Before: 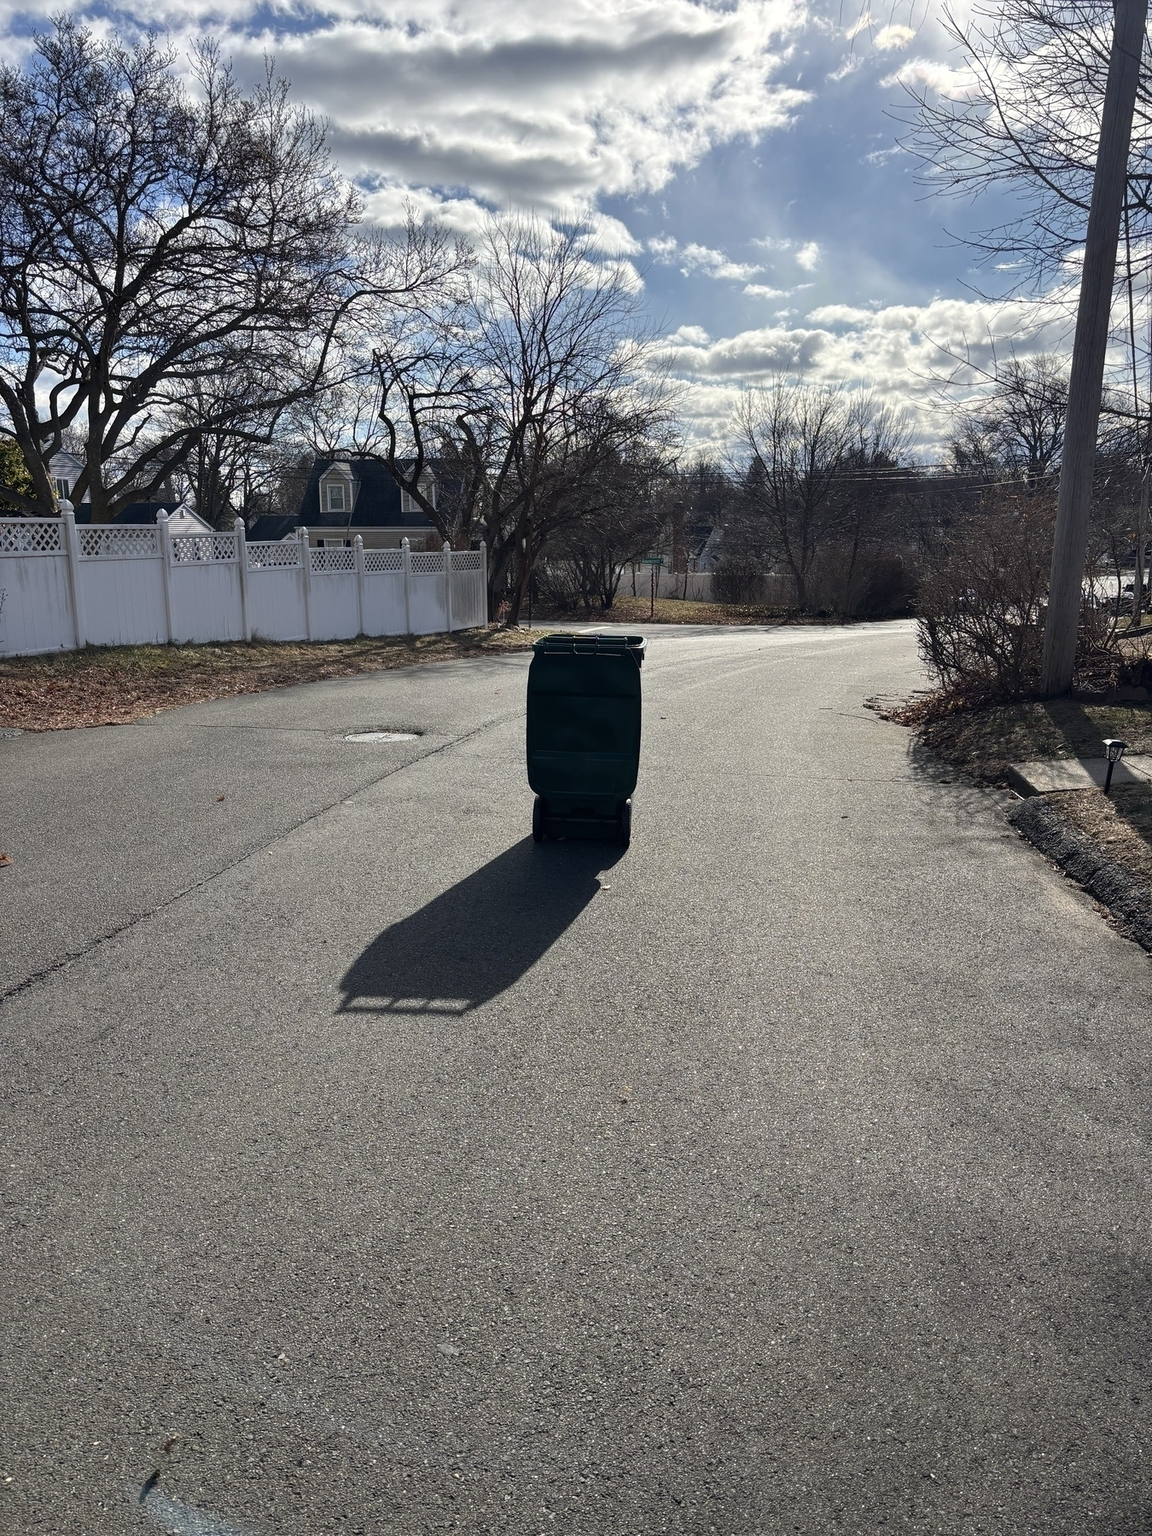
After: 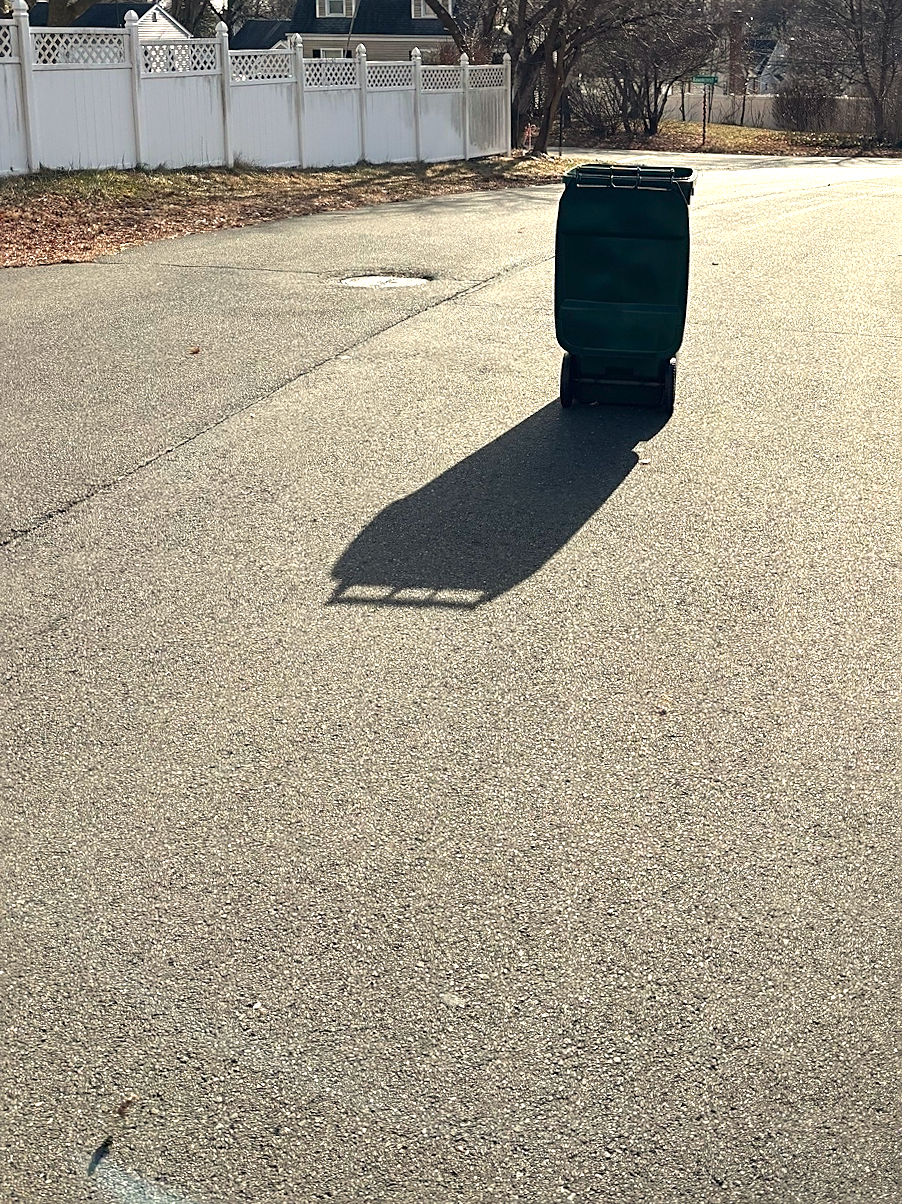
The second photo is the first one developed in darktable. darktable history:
crop and rotate: angle -0.82°, left 3.85%, top 31.828%, right 27.992%
shadows and highlights: shadows 37.27, highlights -28.18, soften with gaussian
sharpen: on, module defaults
white balance: red 1.029, blue 0.92
exposure: exposure 1 EV, compensate highlight preservation false
